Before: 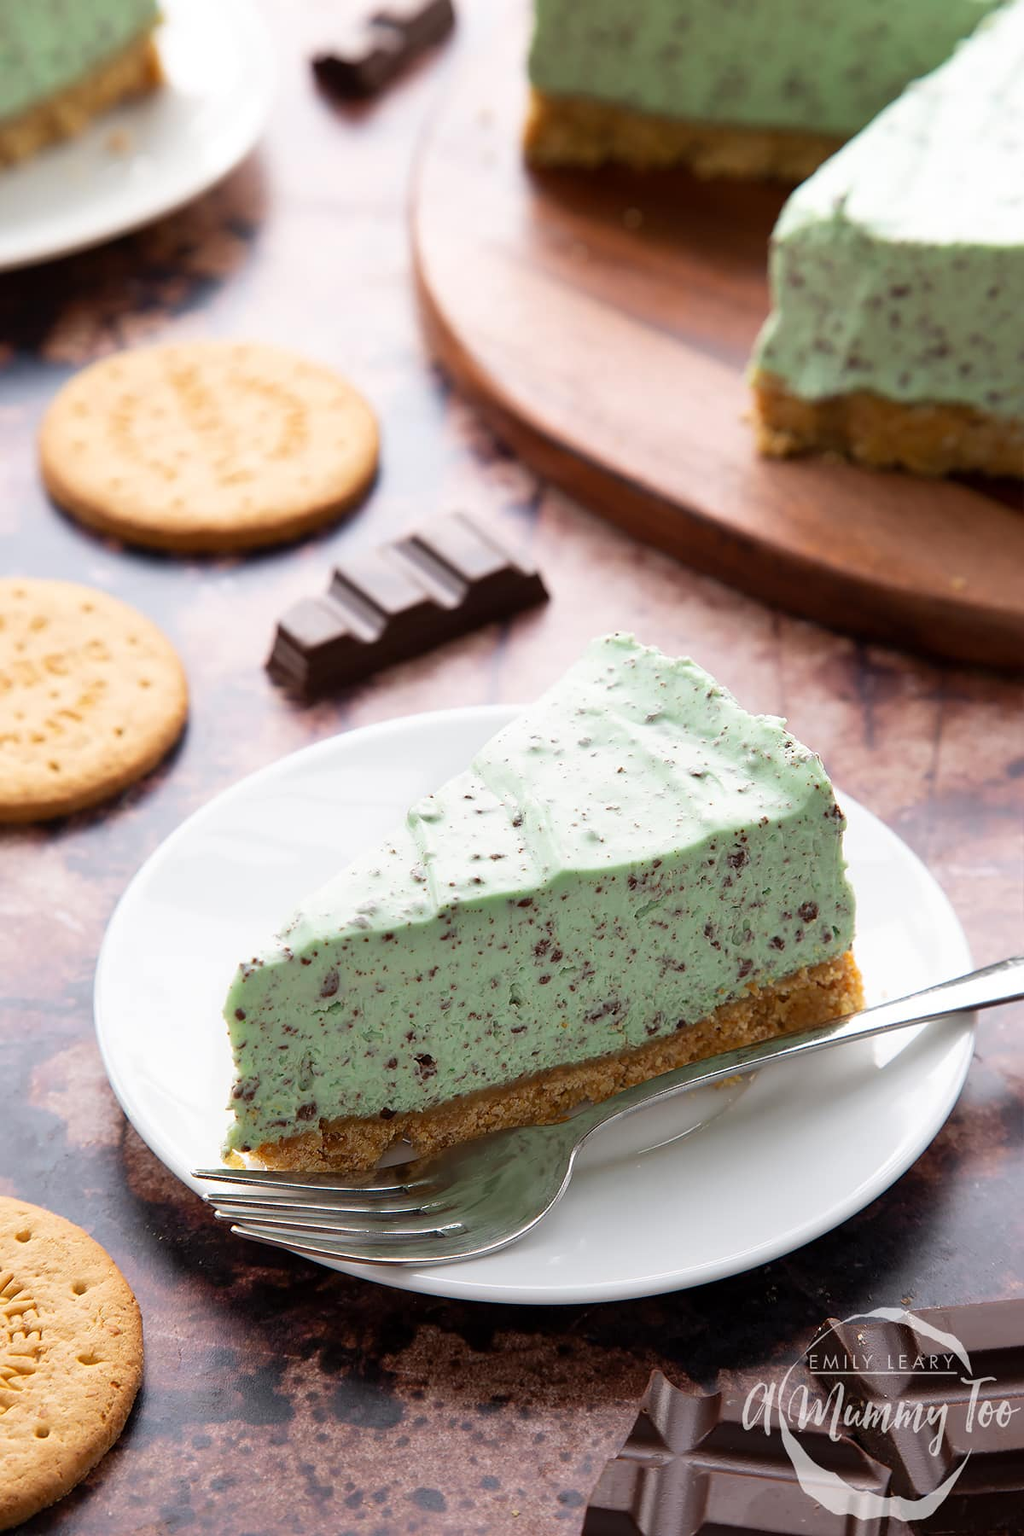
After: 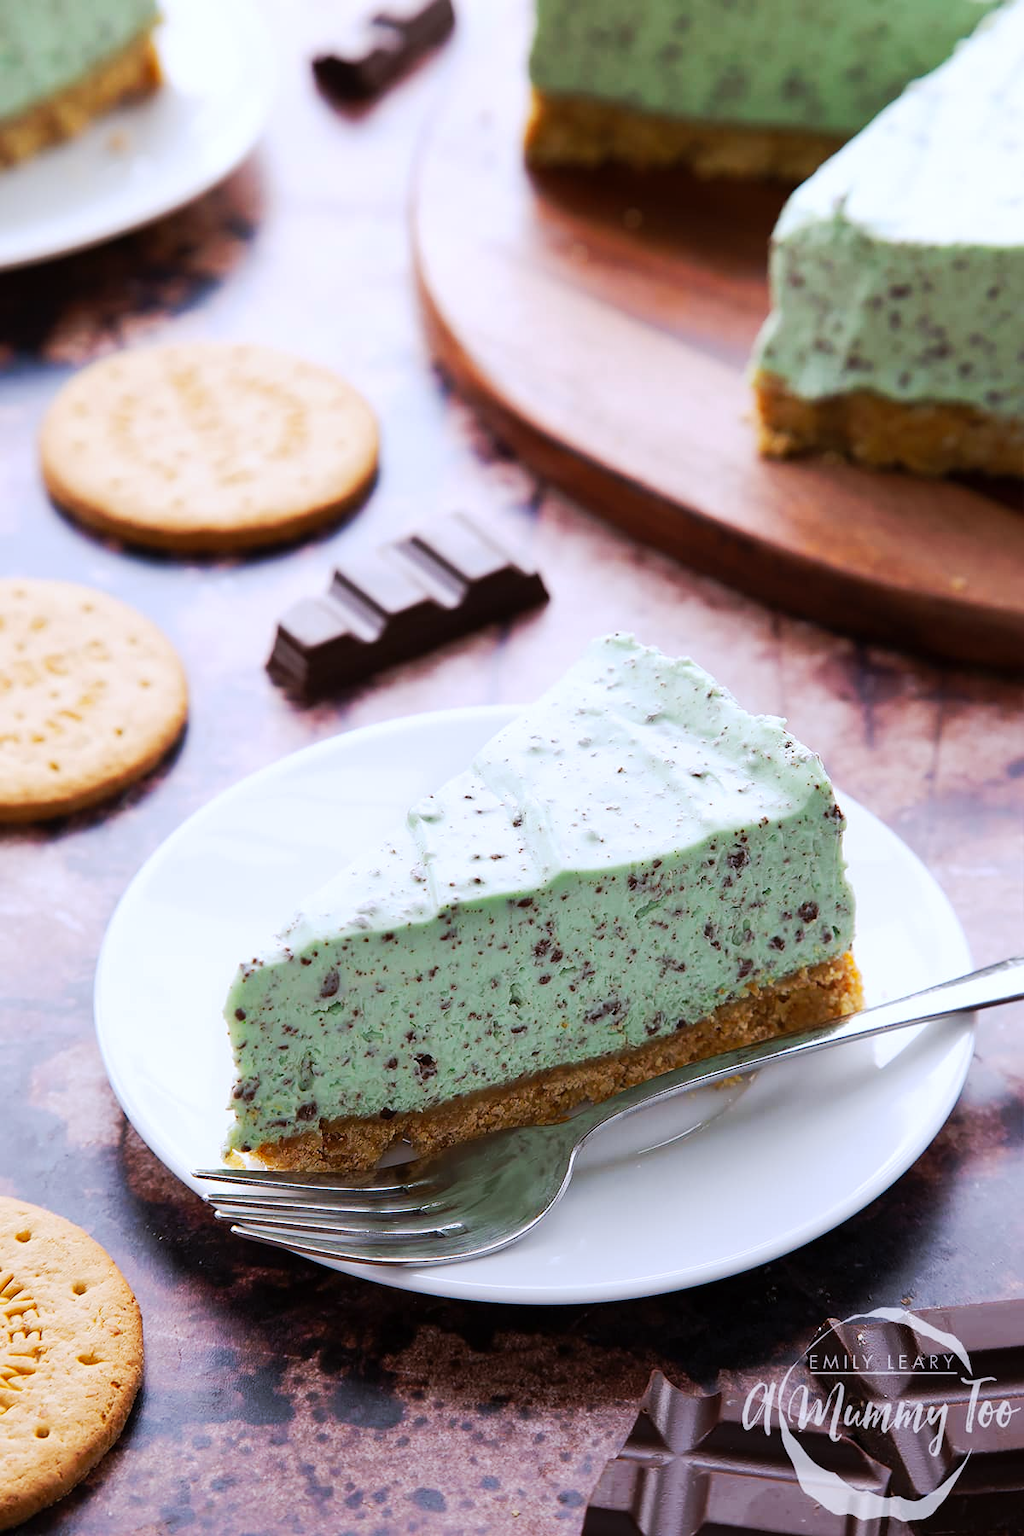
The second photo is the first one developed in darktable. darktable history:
white balance: red 0.967, blue 1.119, emerald 0.756
tone curve: curves: ch0 [(0, 0) (0.003, 0.005) (0.011, 0.011) (0.025, 0.022) (0.044, 0.035) (0.069, 0.051) (0.1, 0.073) (0.136, 0.106) (0.177, 0.147) (0.224, 0.195) (0.277, 0.253) (0.335, 0.315) (0.399, 0.388) (0.468, 0.488) (0.543, 0.586) (0.623, 0.685) (0.709, 0.764) (0.801, 0.838) (0.898, 0.908) (1, 1)], preserve colors none
